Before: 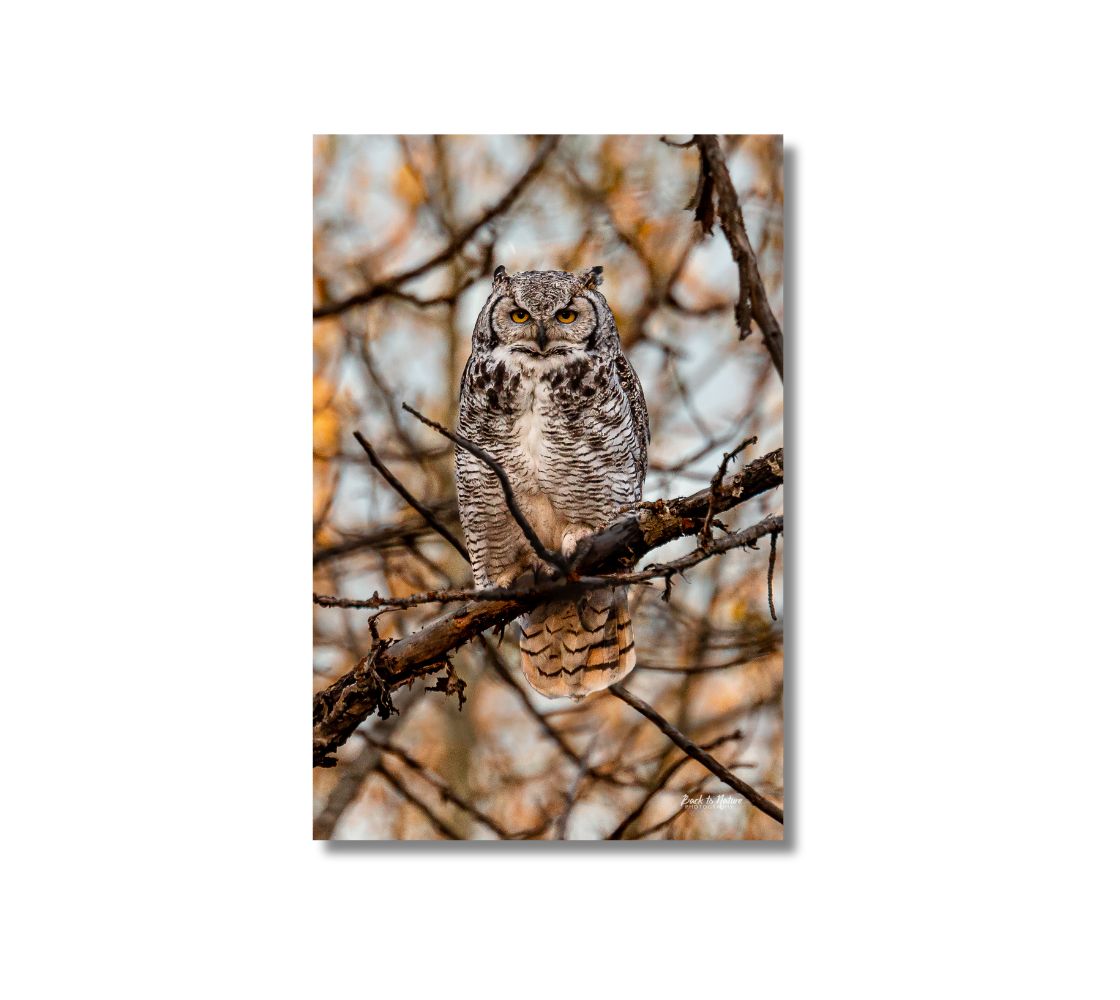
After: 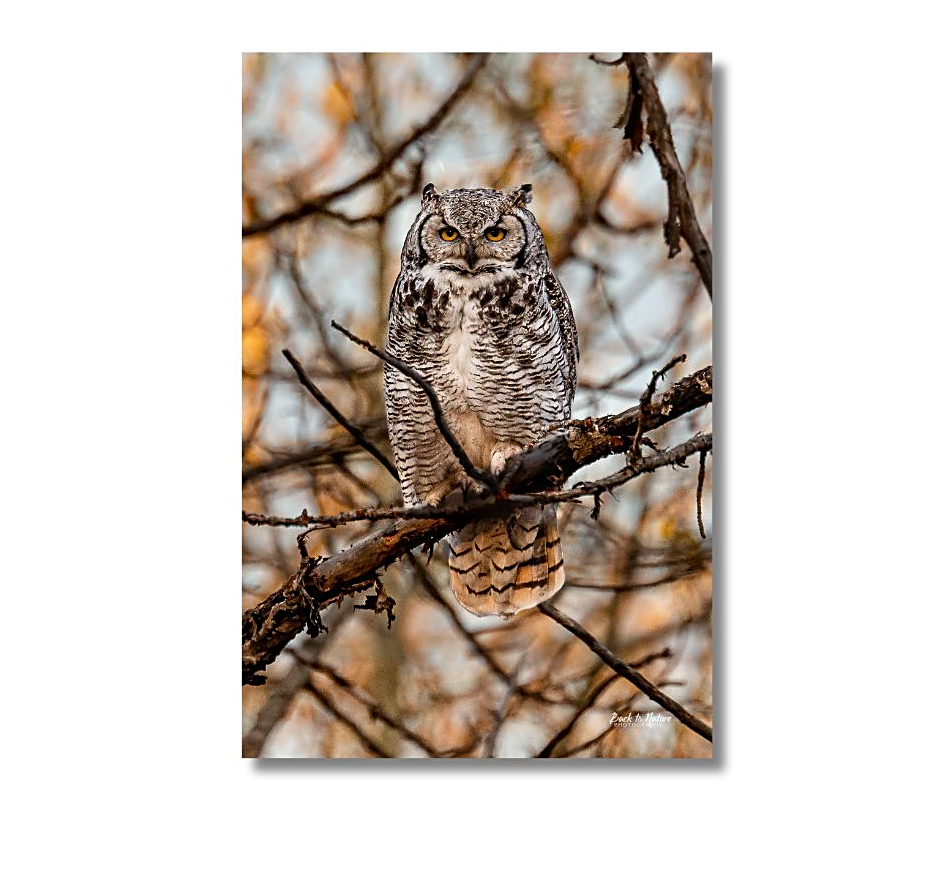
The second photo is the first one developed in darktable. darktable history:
crop: left 6.393%, top 8.245%, right 9.55%, bottom 3.748%
sharpen: on, module defaults
